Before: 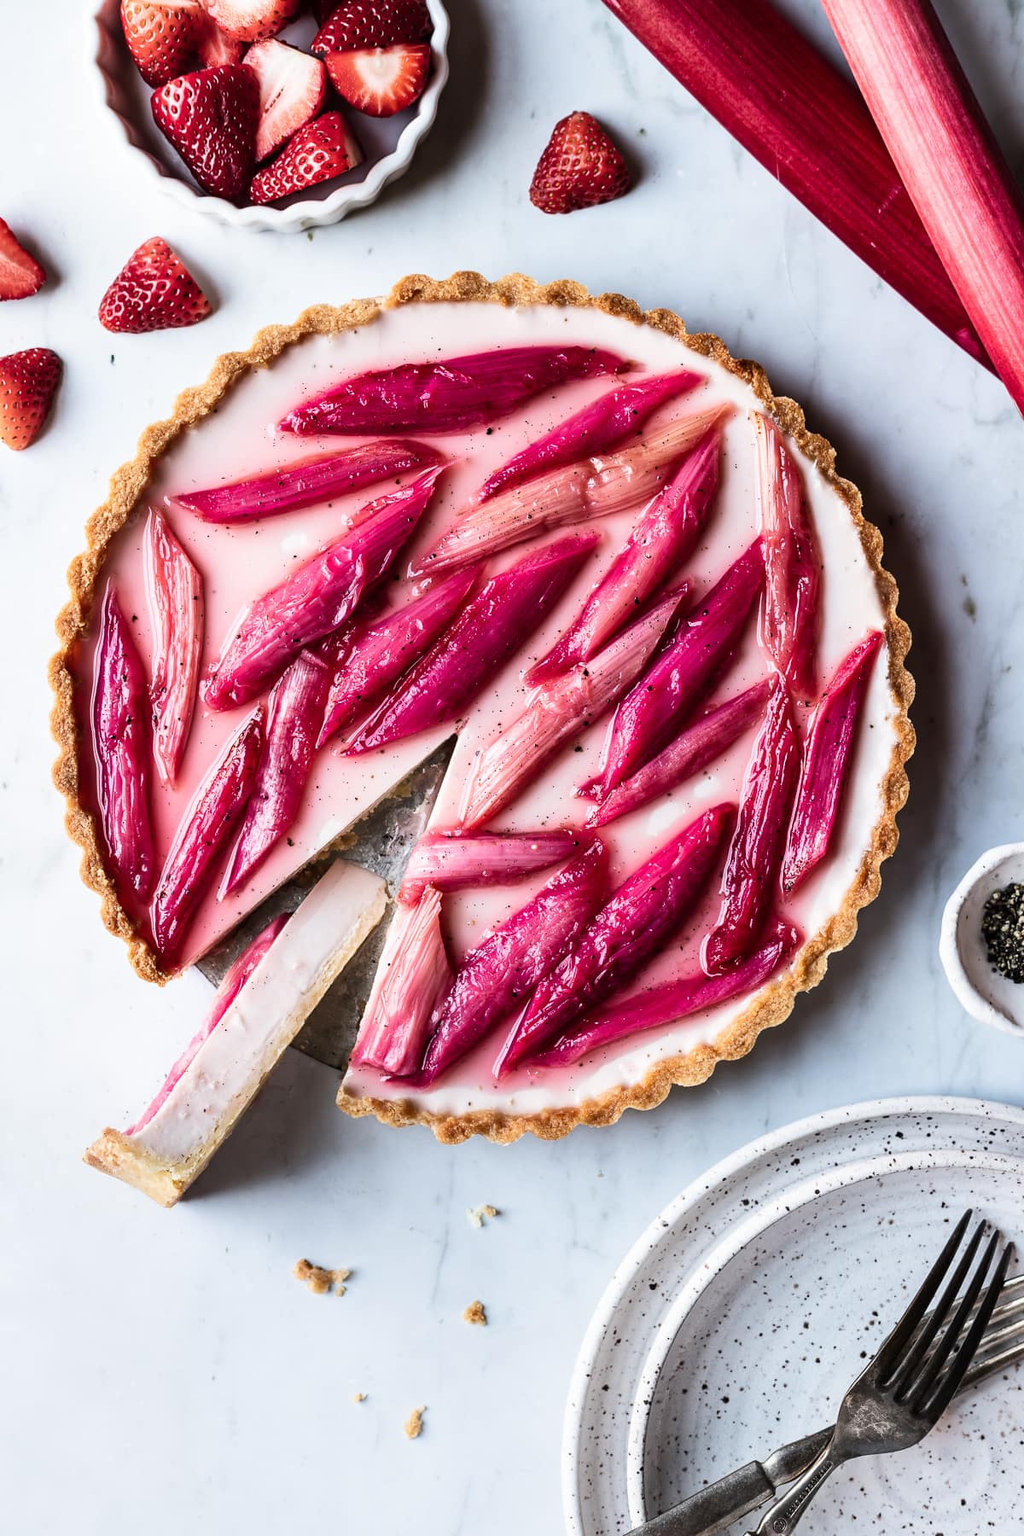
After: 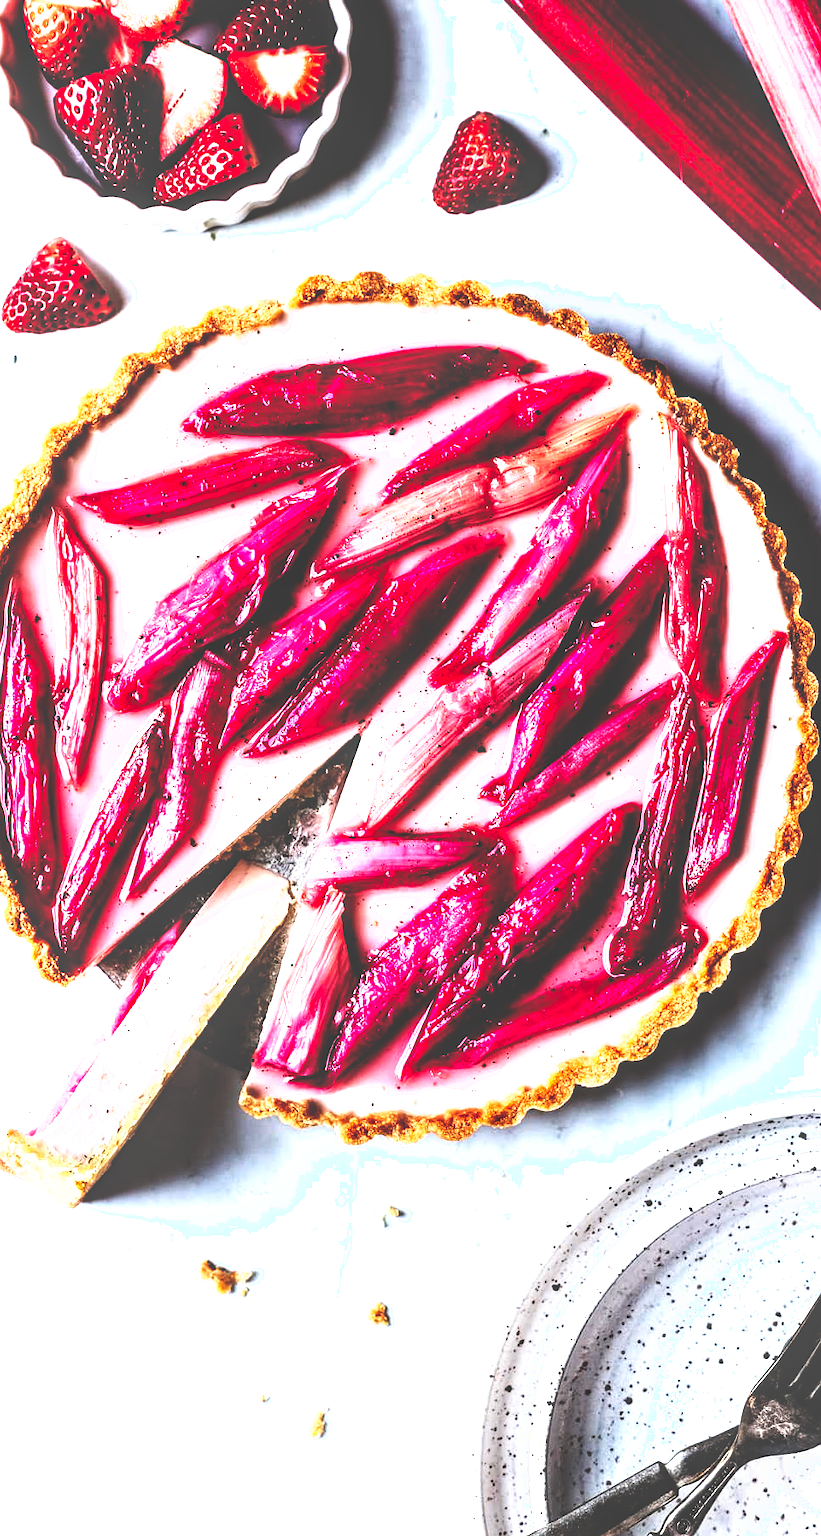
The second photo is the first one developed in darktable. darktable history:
base curve: curves: ch0 [(0, 0.036) (0.083, 0.04) (0.804, 1)], preserve colors none
exposure: black level correction -0.002, exposure 0.705 EV, compensate highlight preservation false
local contrast: on, module defaults
crop and rotate: left 9.536%, right 10.215%
